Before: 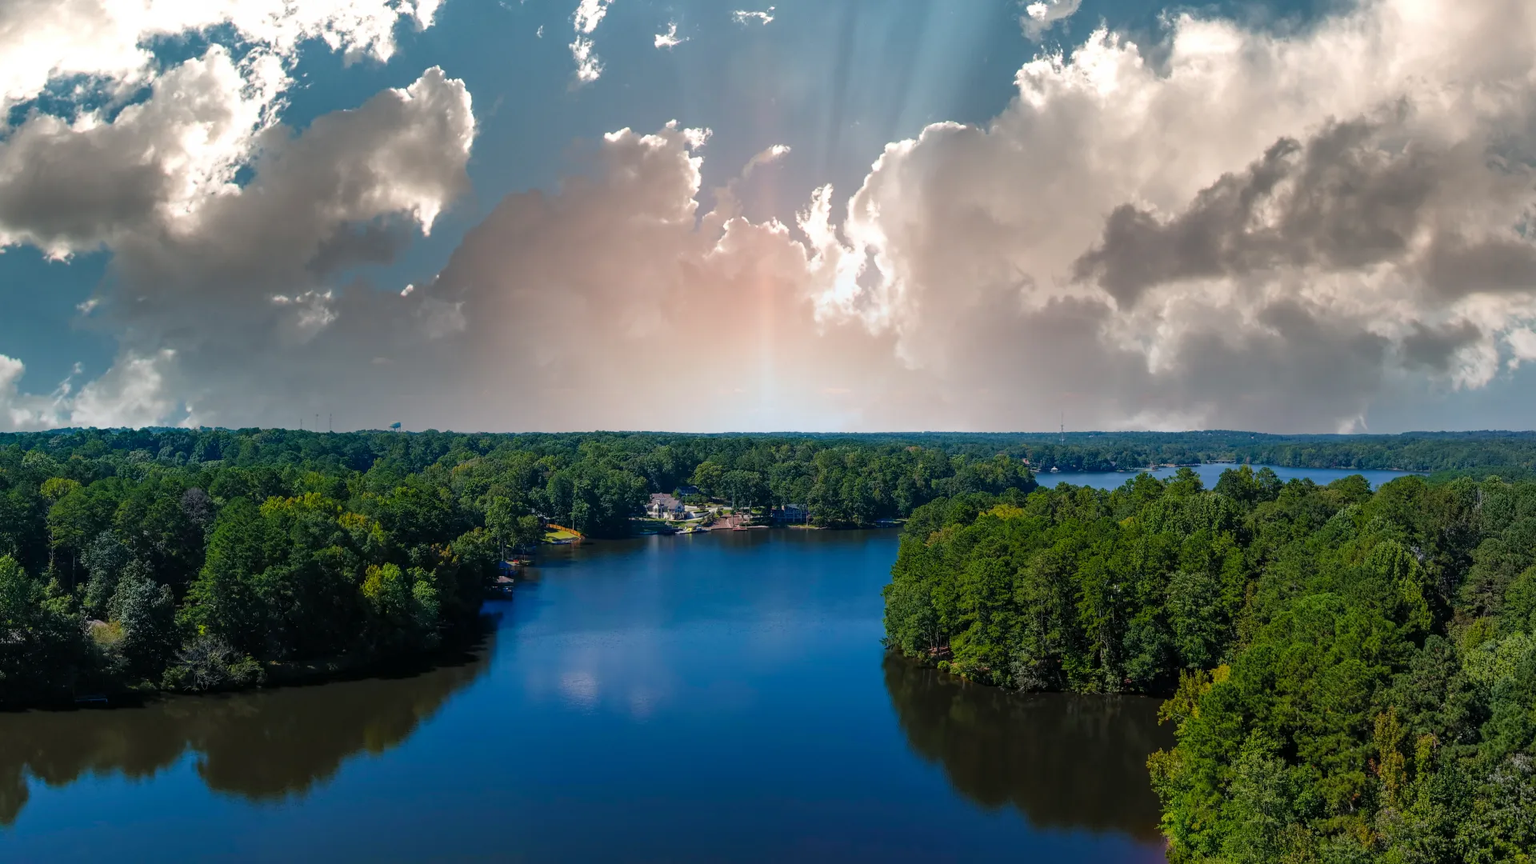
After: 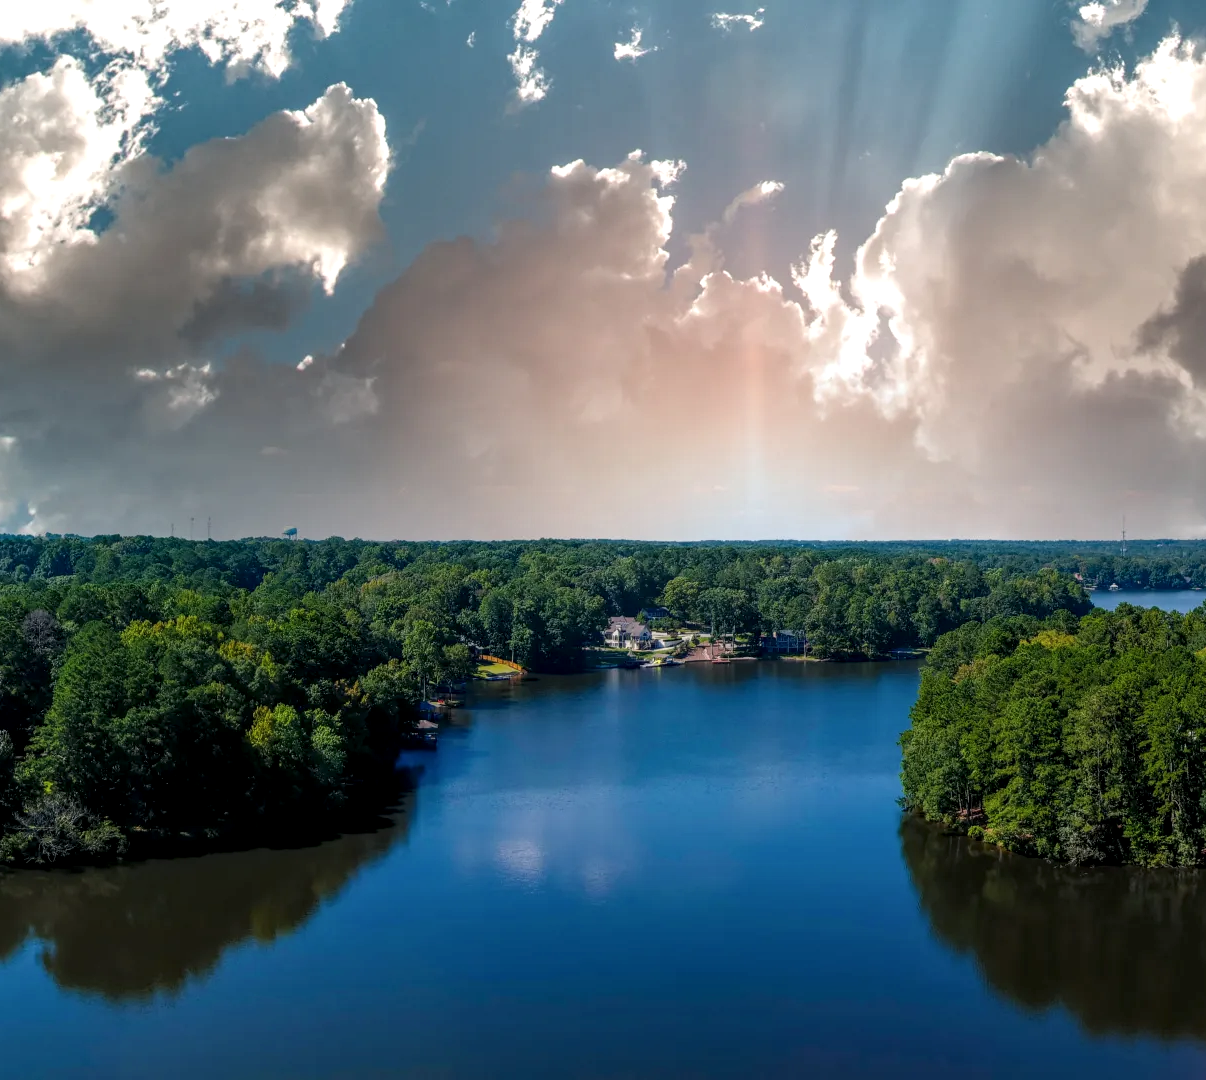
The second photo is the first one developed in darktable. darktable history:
crop: left 10.644%, right 26.528%
local contrast: detail 130%
